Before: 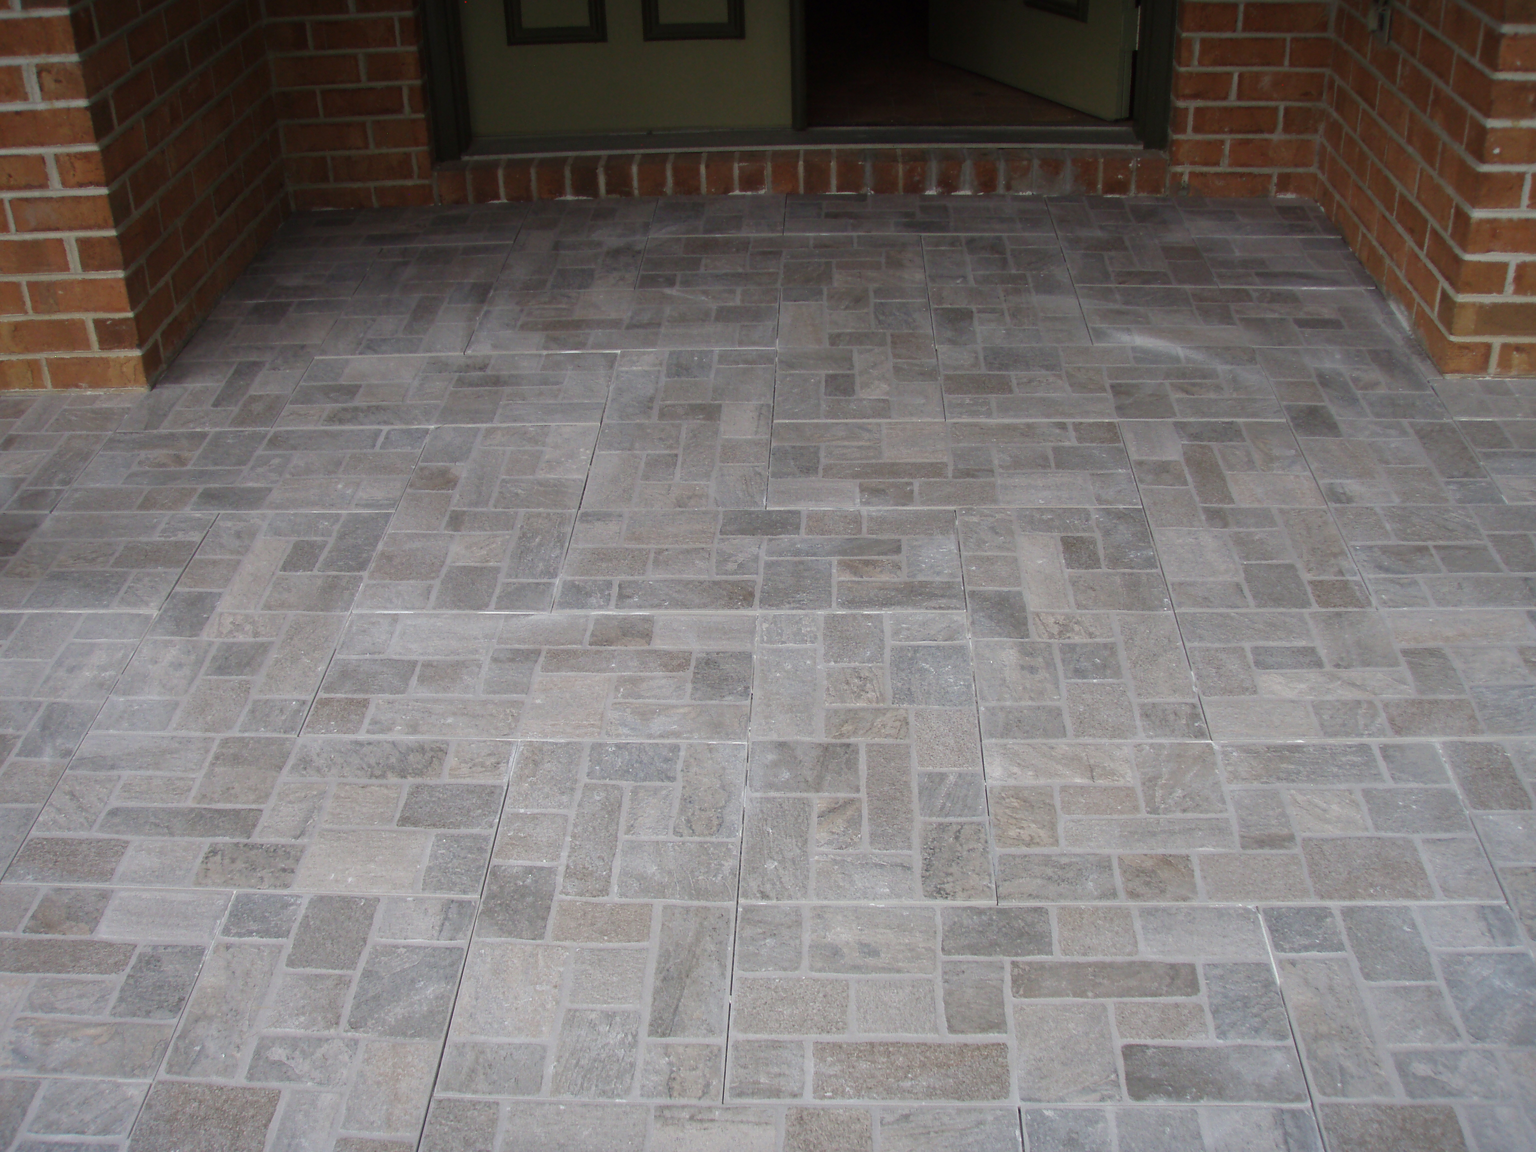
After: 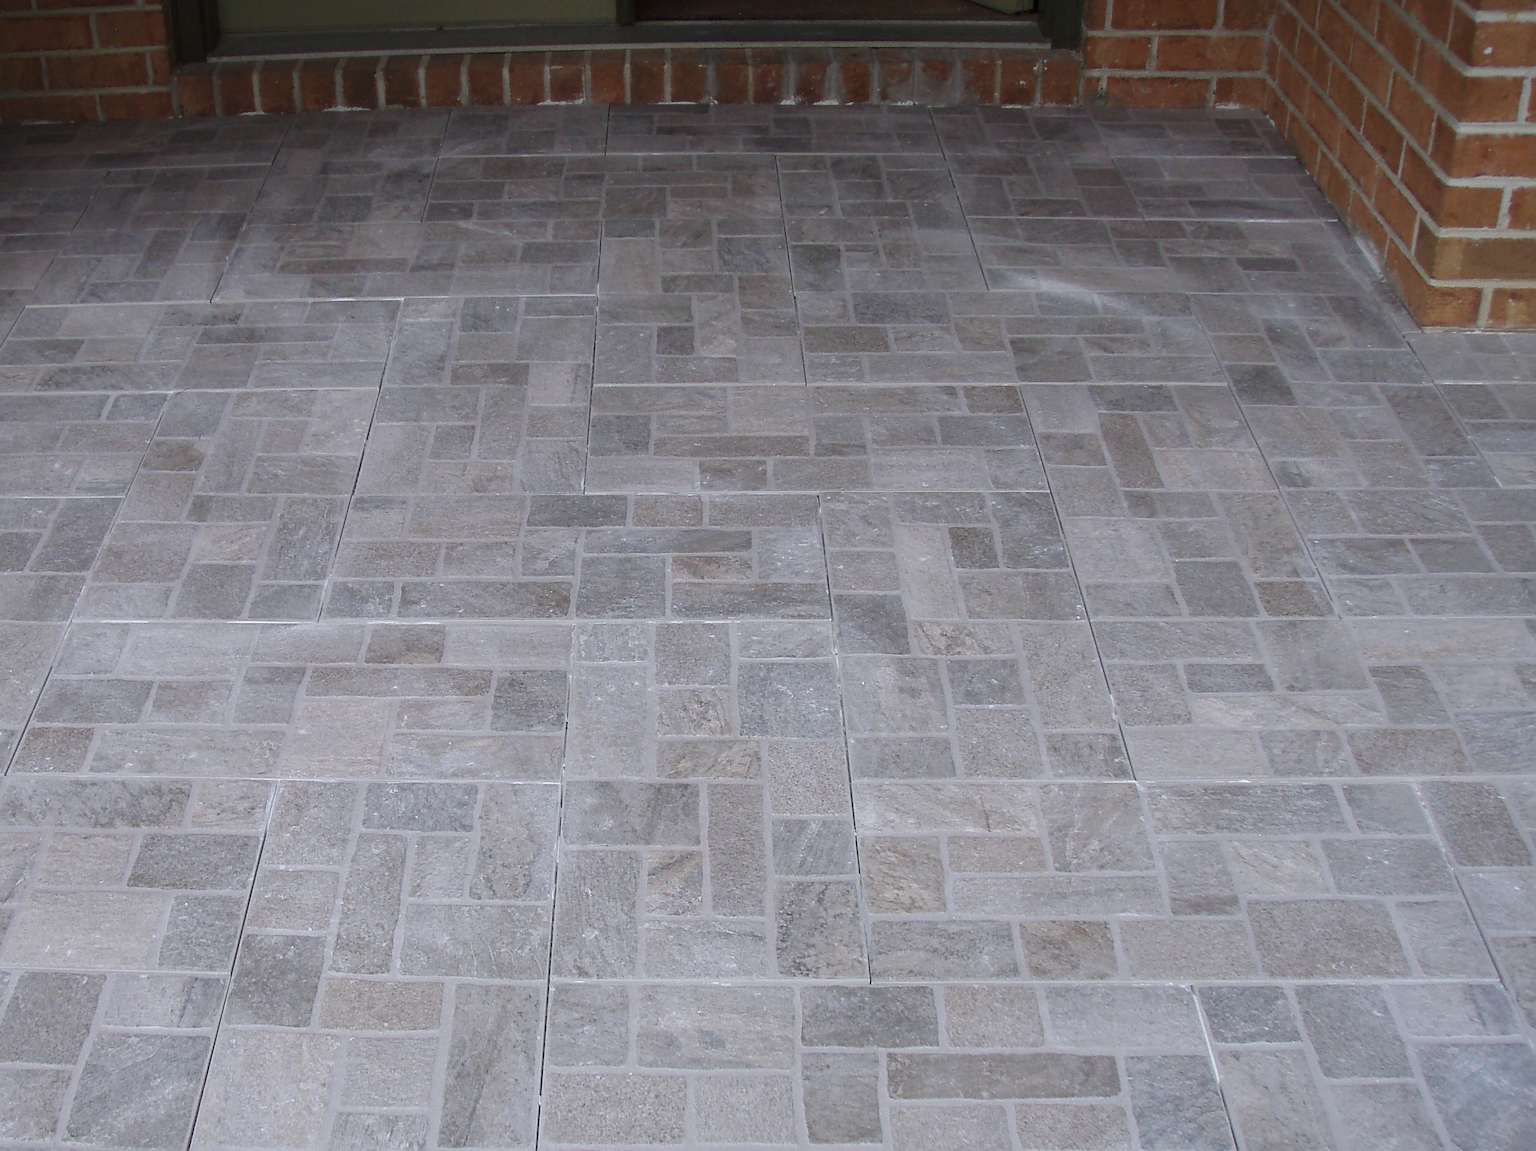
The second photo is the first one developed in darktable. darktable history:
color balance: contrast -15%
white balance: red 0.984, blue 1.059
local contrast: highlights 100%, shadows 100%, detail 120%, midtone range 0.2
crop: left 19.159%, top 9.58%, bottom 9.58%
exposure: compensate highlight preservation false
contrast brightness saturation: contrast 0.1, brightness 0.03, saturation 0.09
sharpen: on, module defaults
